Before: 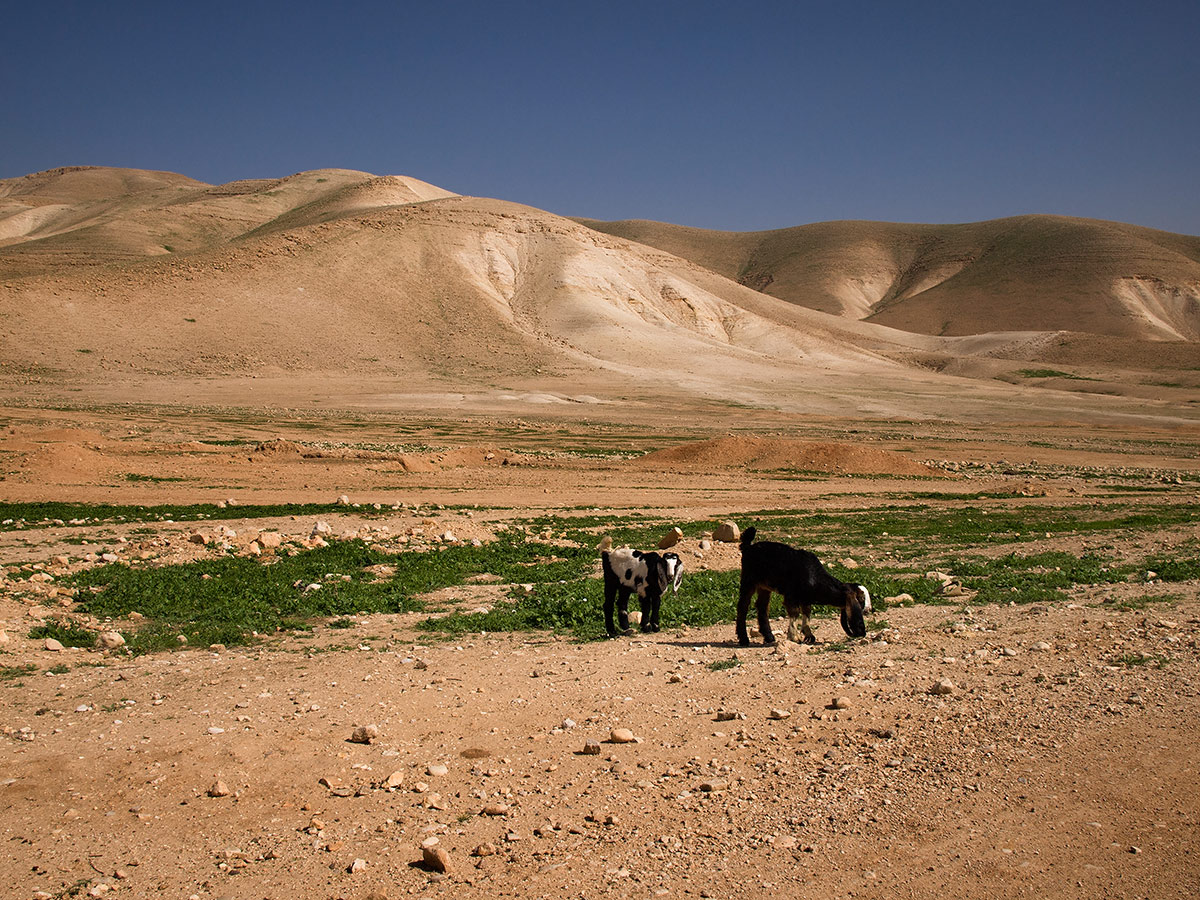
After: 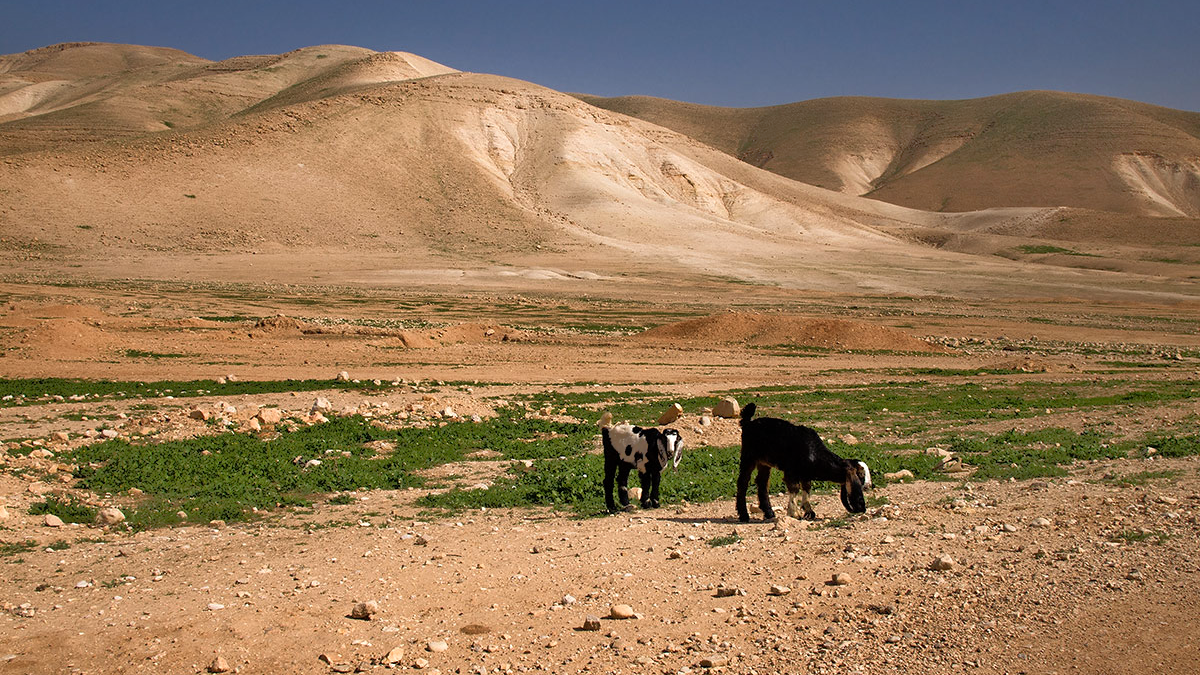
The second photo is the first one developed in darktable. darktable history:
tone equalizer: -8 EV -0.528 EV, -7 EV -0.319 EV, -6 EV -0.083 EV, -5 EV 0.413 EV, -4 EV 0.985 EV, -3 EV 0.791 EV, -2 EV -0.01 EV, -1 EV 0.14 EV, +0 EV -0.012 EV, smoothing 1
crop: top 13.819%, bottom 11.169%
base curve: exposure shift 0, preserve colors none
